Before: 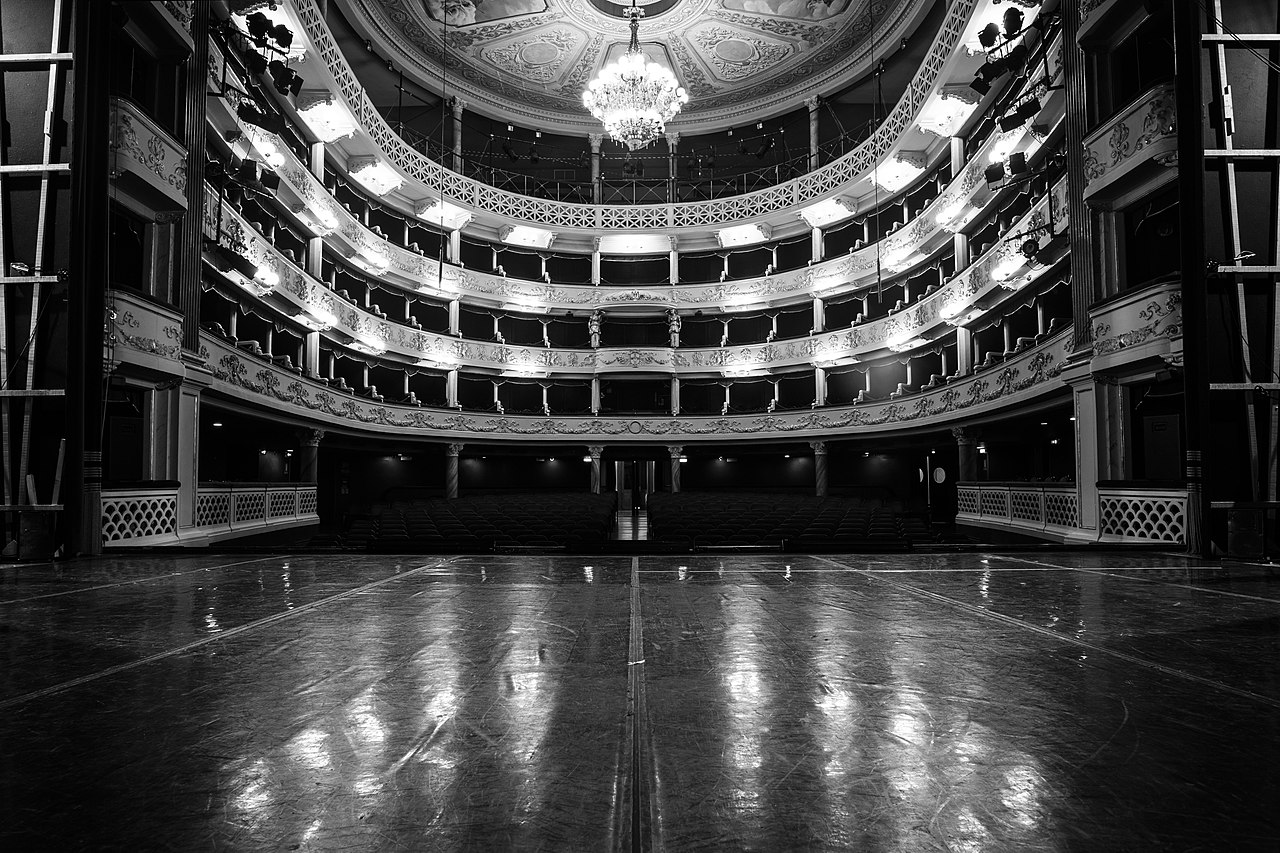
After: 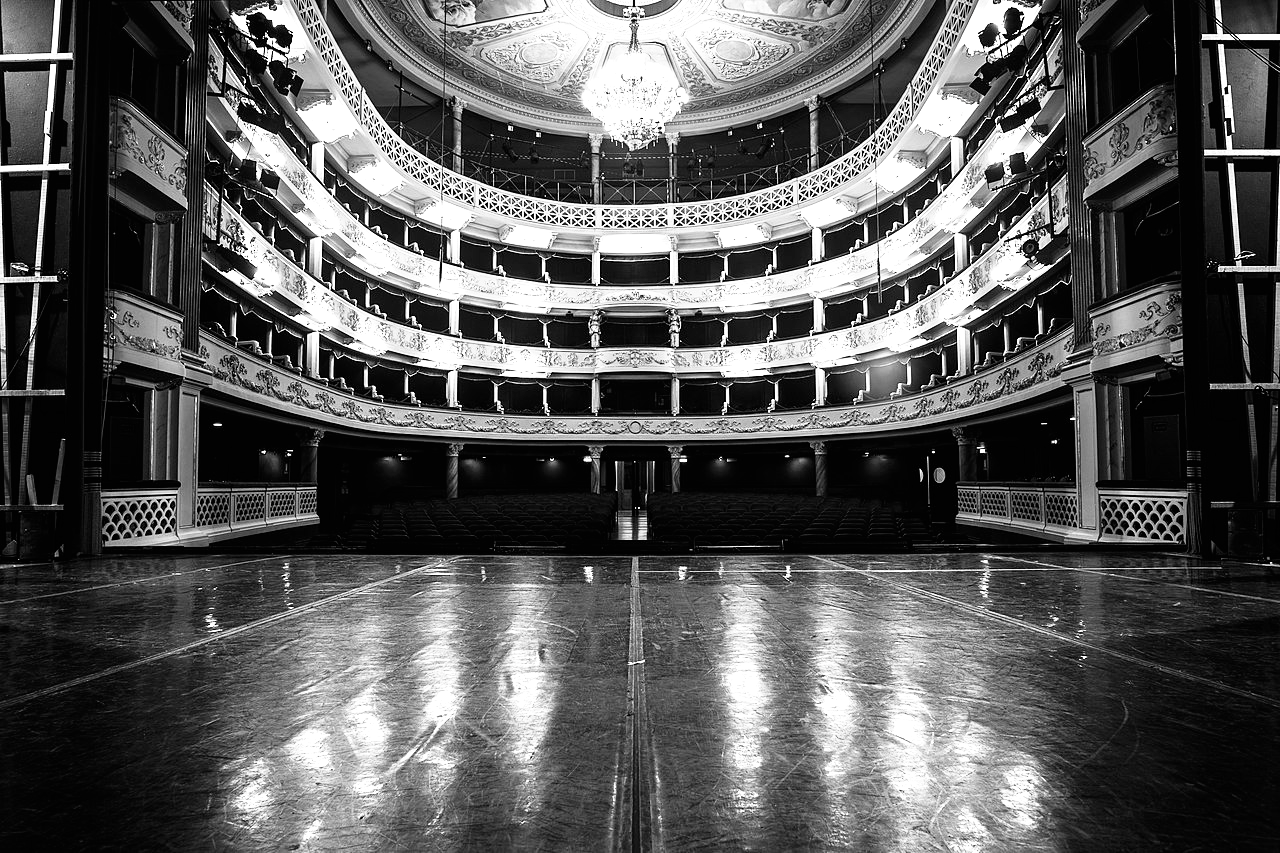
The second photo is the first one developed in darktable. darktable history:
base curve: curves: ch0 [(0, 0) (0.688, 0.865) (1, 1)], preserve colors none
exposure: black level correction 0, exposure 0.699 EV, compensate highlight preservation false
contrast brightness saturation: contrast 0.044, saturation 0.161
